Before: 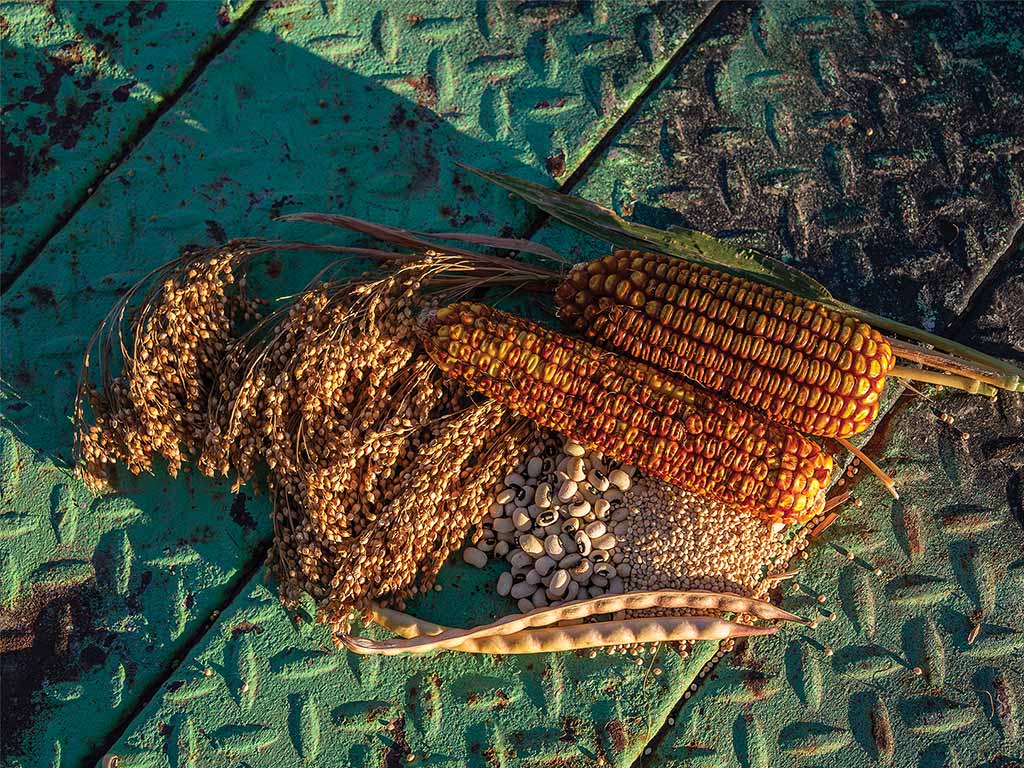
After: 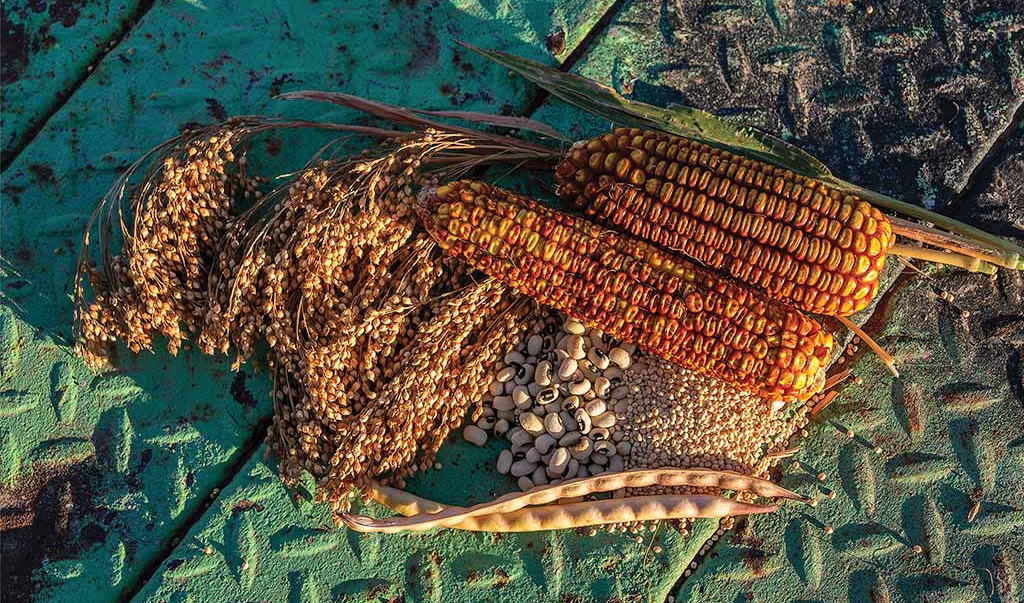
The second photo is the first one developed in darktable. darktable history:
crop and rotate: top 15.946%, bottom 5.491%
shadows and highlights: soften with gaussian
